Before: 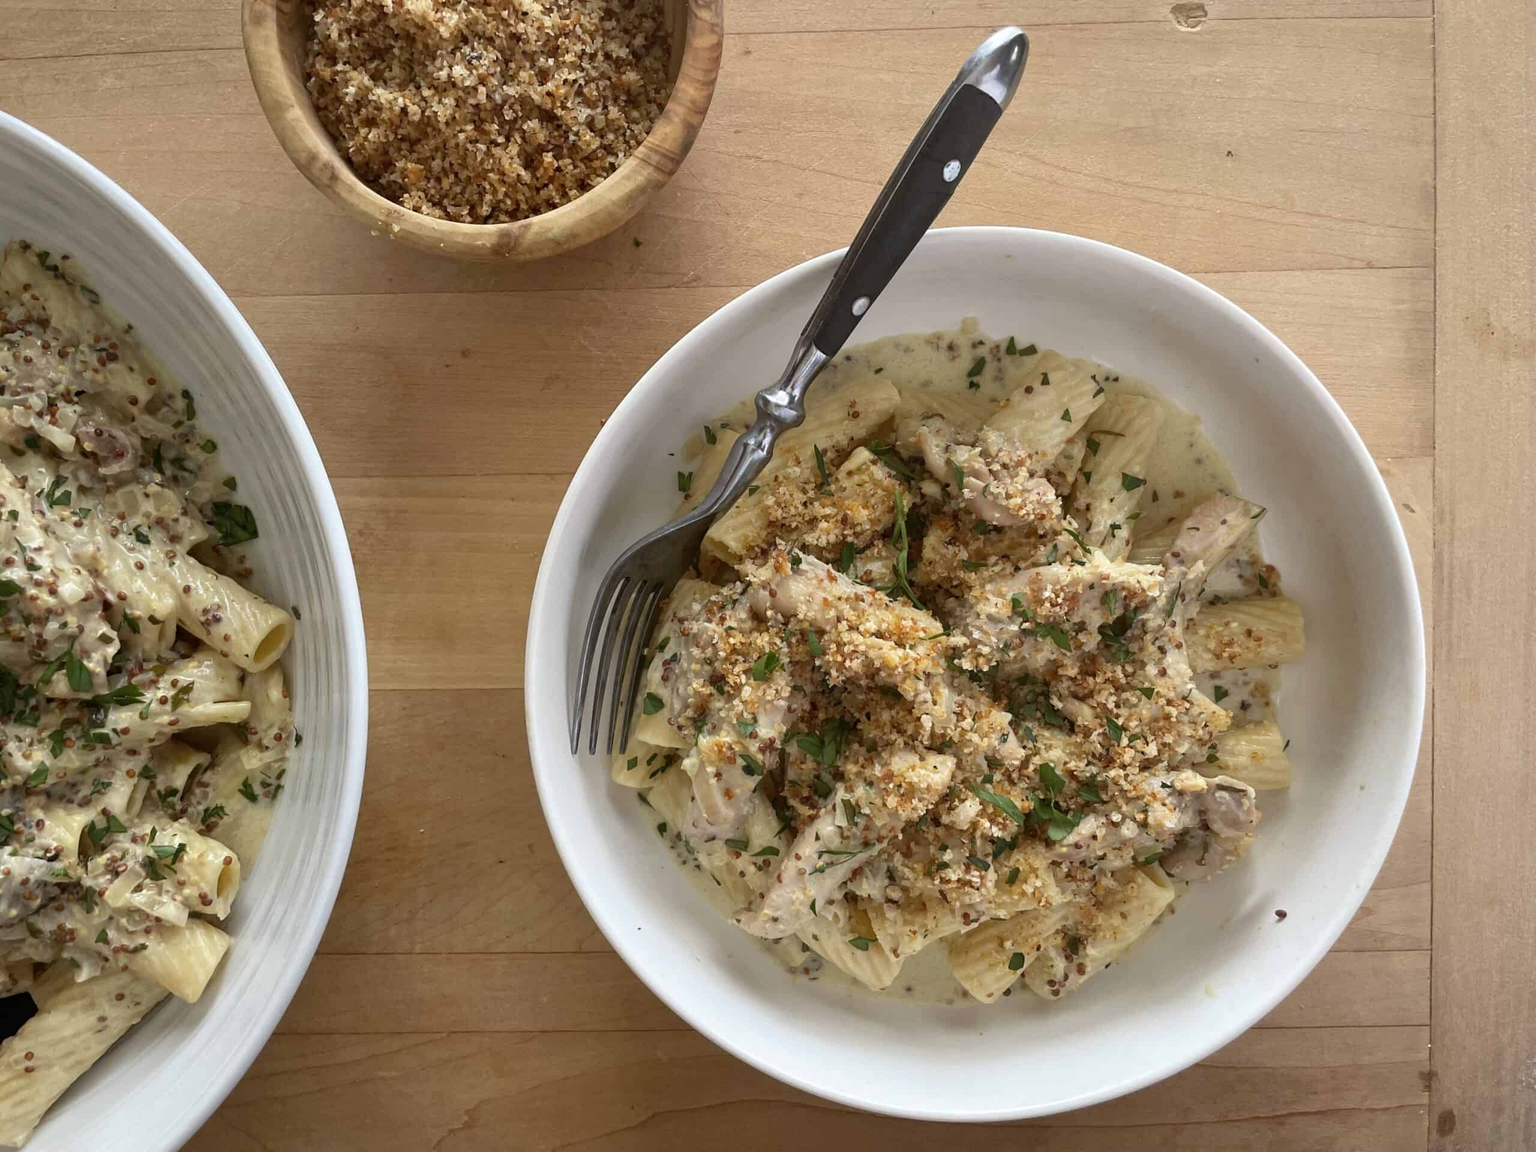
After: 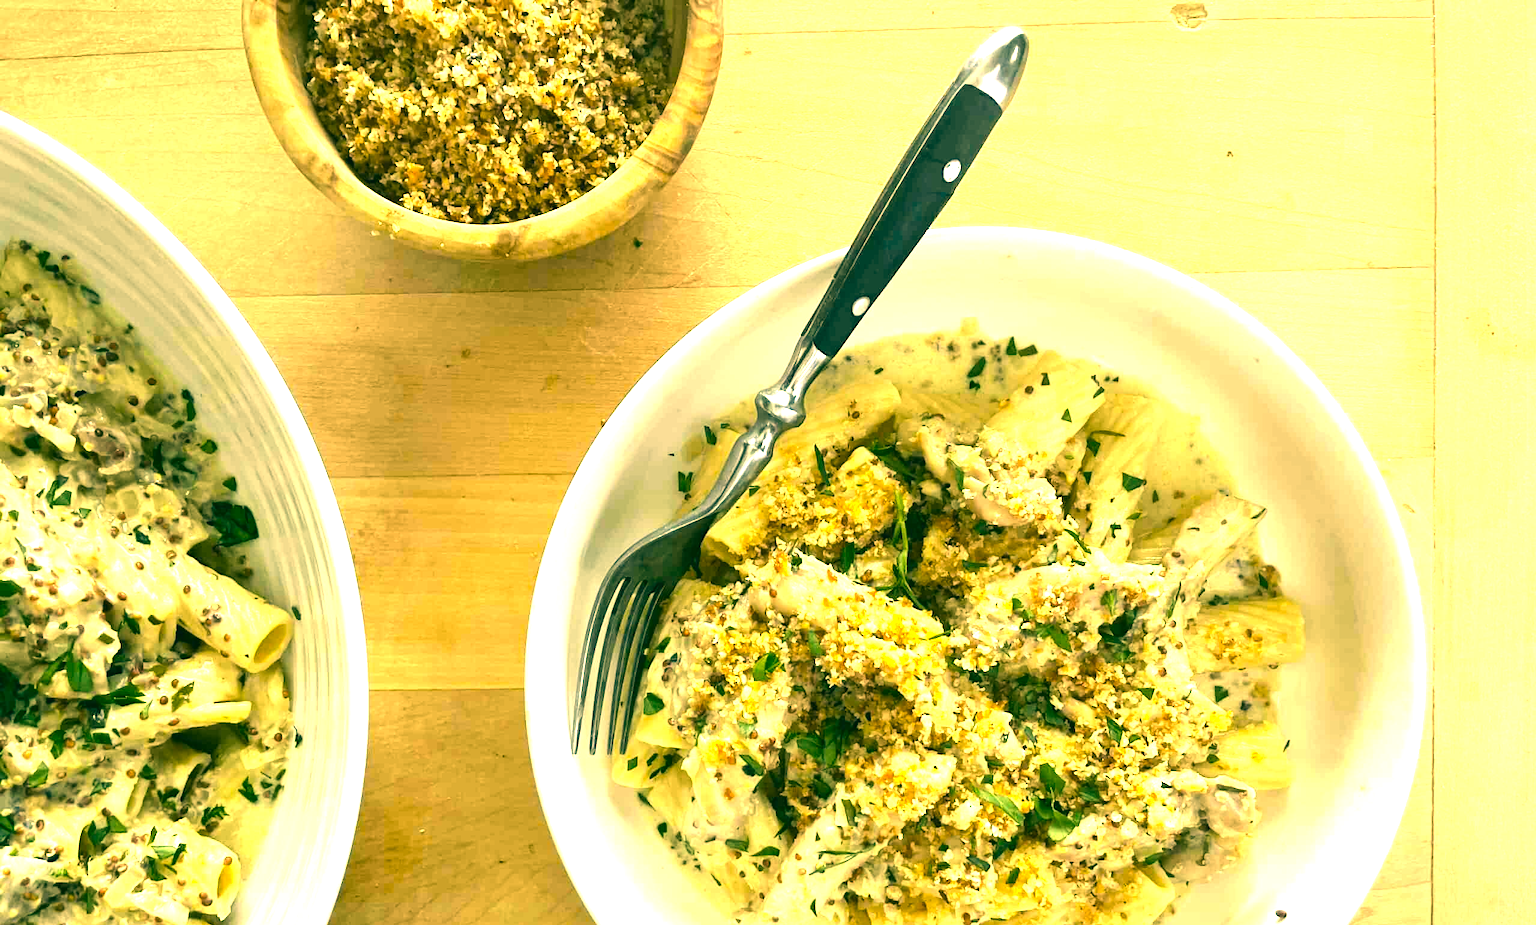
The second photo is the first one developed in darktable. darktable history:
color correction: highlights a* 1.83, highlights b* 34.02, shadows a* -36.68, shadows b* -5.48
exposure: black level correction 0, exposure 1.2 EV, compensate exposure bias true, compensate highlight preservation false
crop: bottom 19.644%
tone equalizer: -8 EV -0.75 EV, -7 EV -0.7 EV, -6 EV -0.6 EV, -5 EV -0.4 EV, -3 EV 0.4 EV, -2 EV 0.6 EV, -1 EV 0.7 EV, +0 EV 0.75 EV, edges refinement/feathering 500, mask exposure compensation -1.57 EV, preserve details no
